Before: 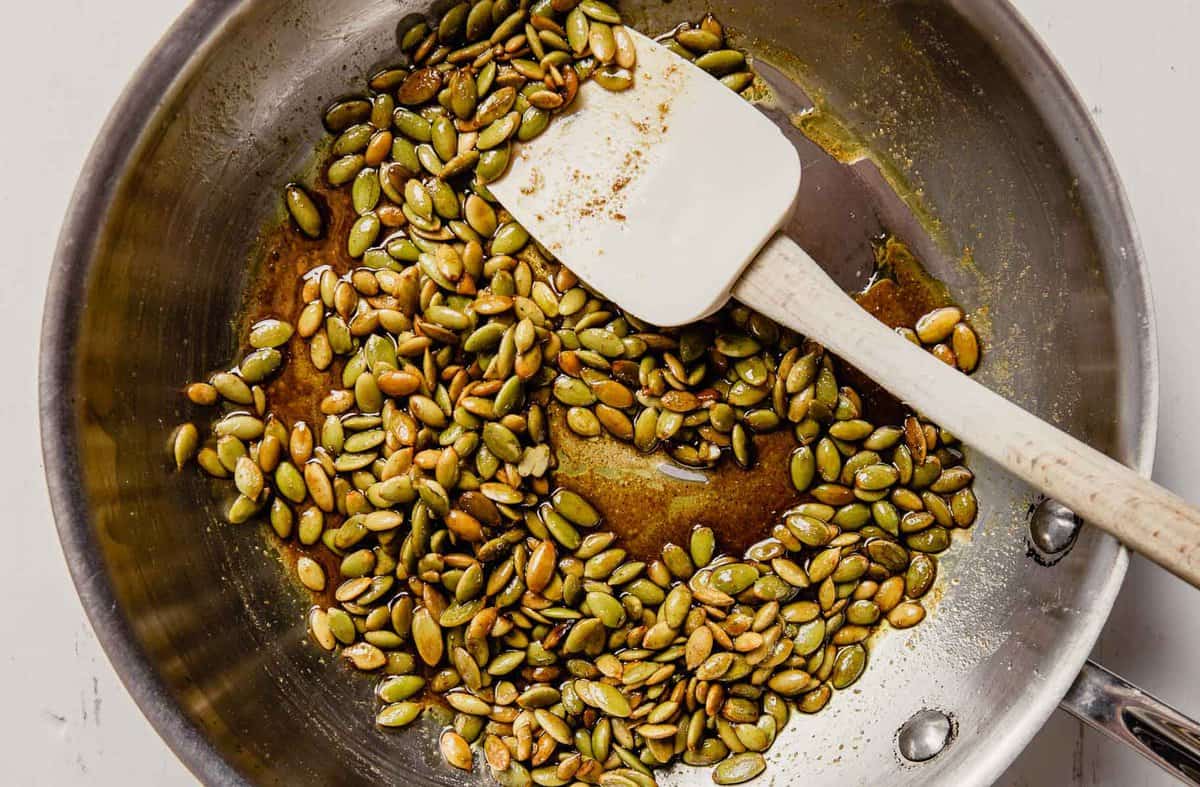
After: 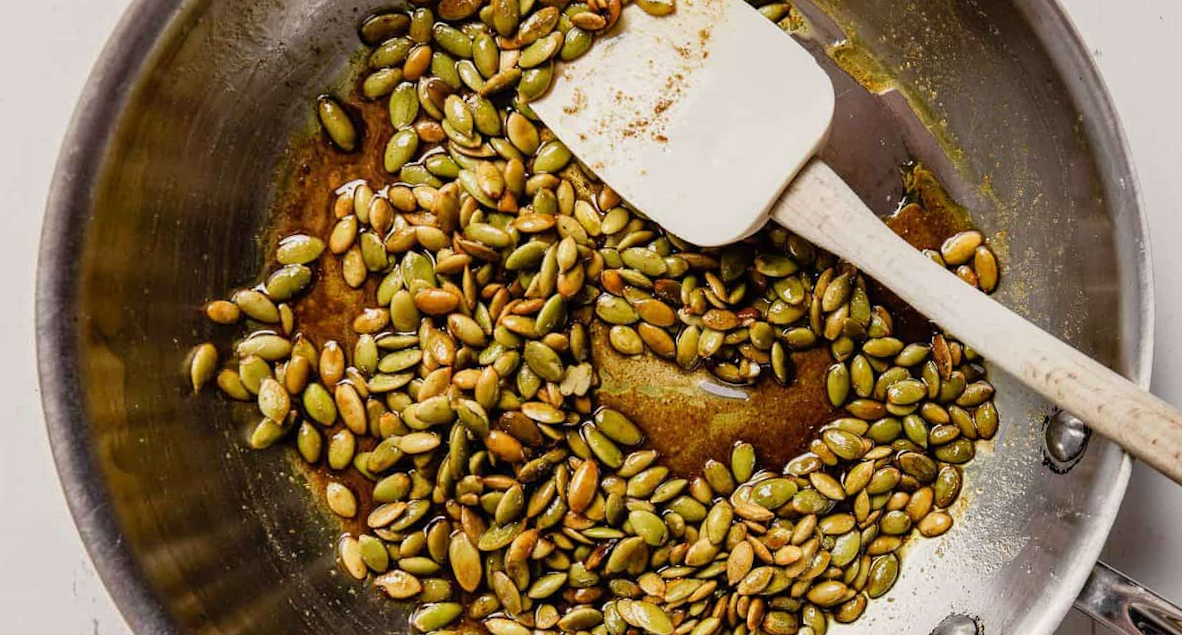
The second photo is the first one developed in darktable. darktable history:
crop and rotate: top 5.609%, bottom 5.609%
rotate and perspective: rotation -0.013°, lens shift (vertical) -0.027, lens shift (horizontal) 0.178, crop left 0.016, crop right 0.989, crop top 0.082, crop bottom 0.918
